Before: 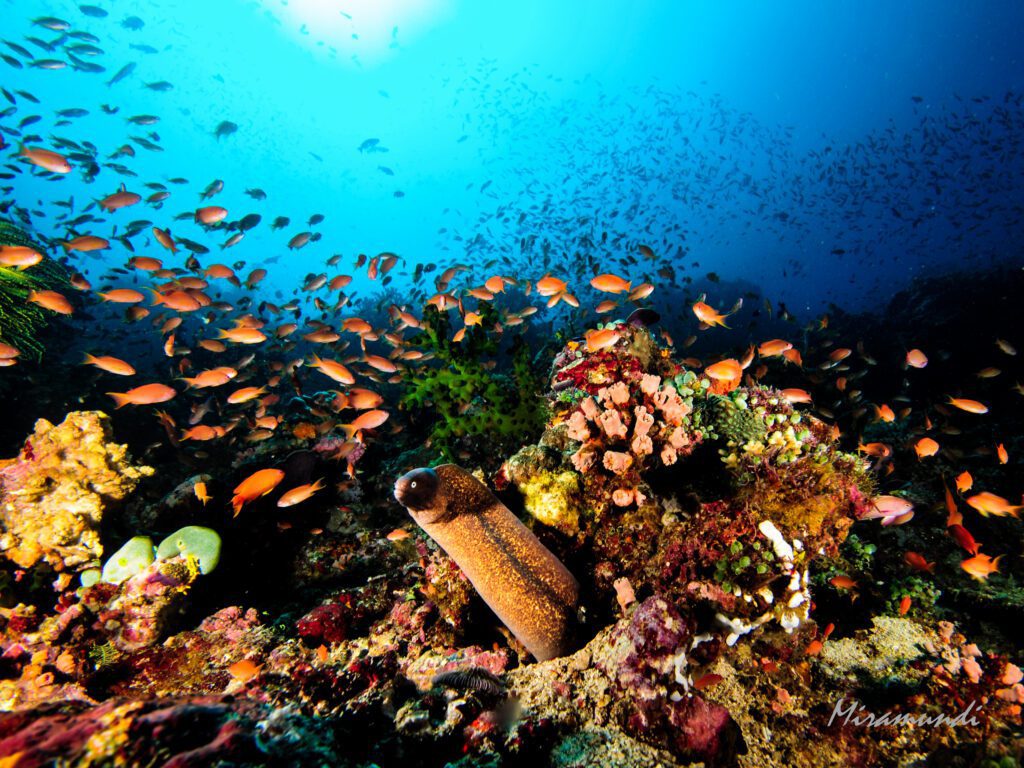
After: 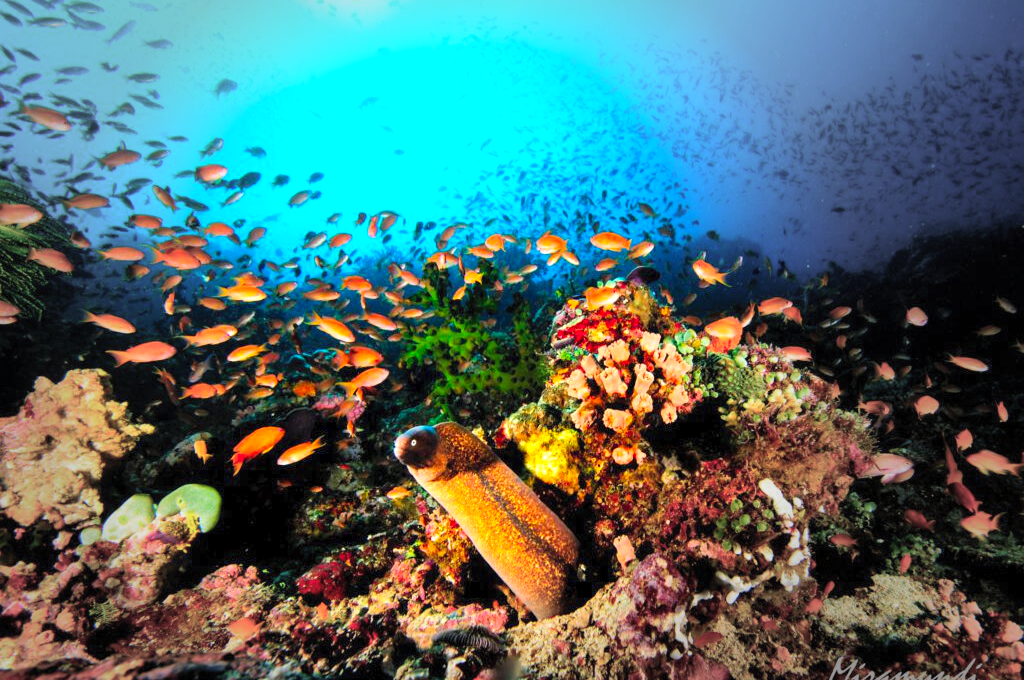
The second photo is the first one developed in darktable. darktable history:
exposure: exposure 0.454 EV, compensate highlight preservation false
crop and rotate: top 5.531%, bottom 5.928%
vignetting: fall-off start 40.36%, fall-off radius 41%, center (-0.117, -0.001)
contrast brightness saturation: contrast 0.069, brightness 0.178, saturation 0.396
